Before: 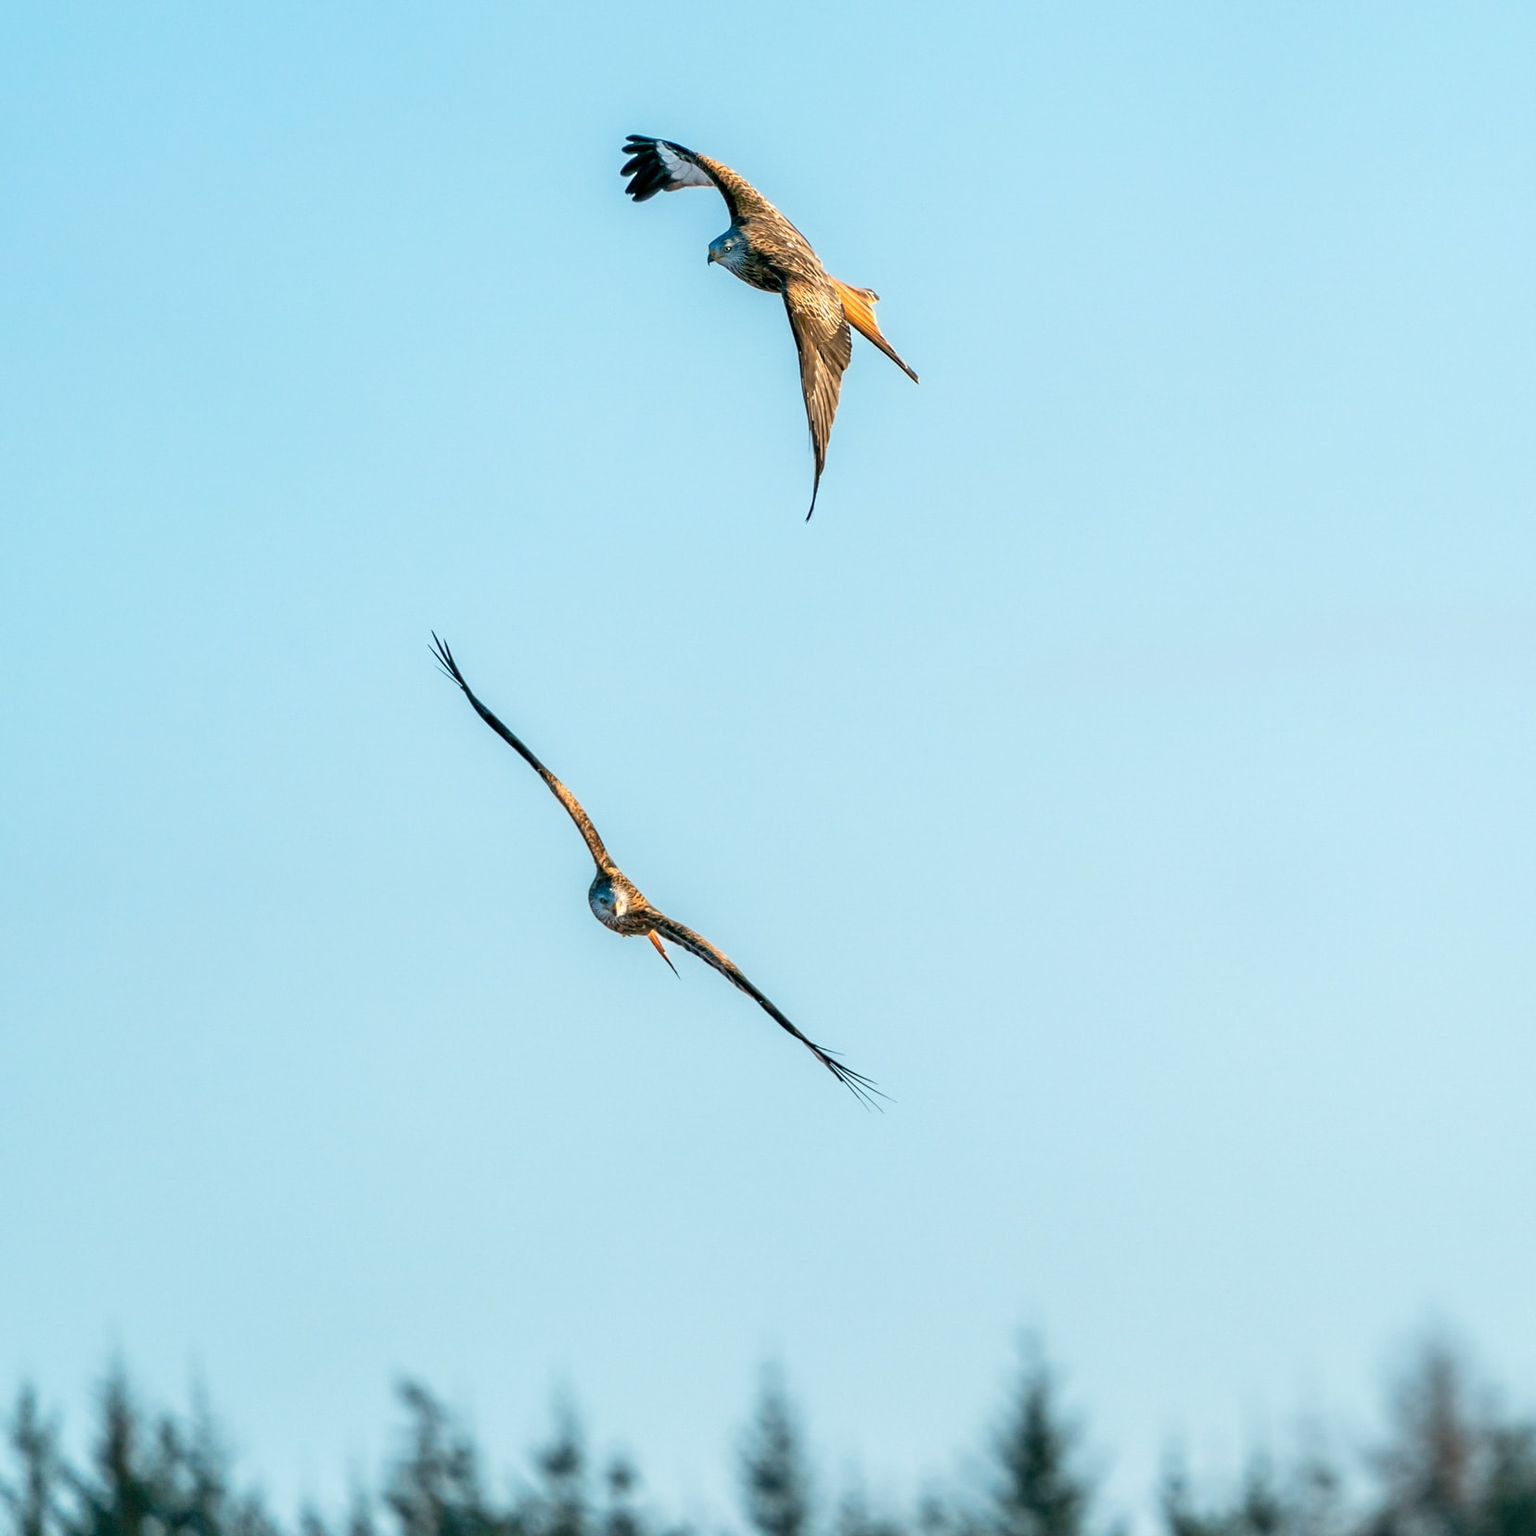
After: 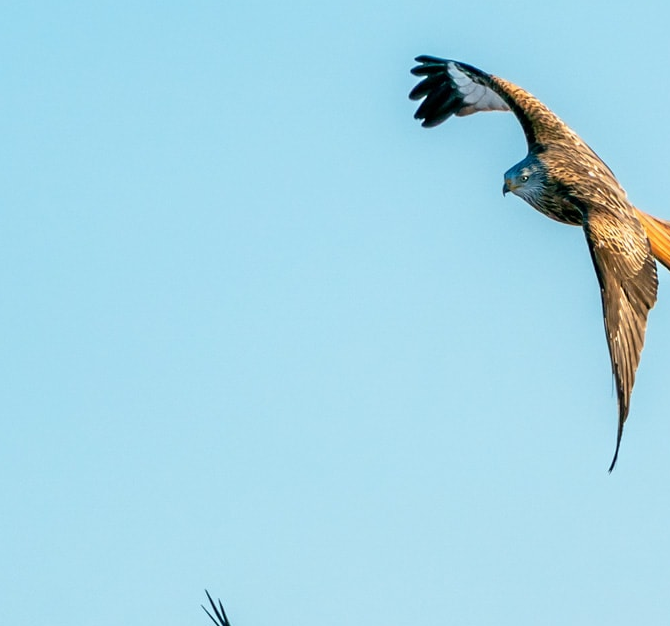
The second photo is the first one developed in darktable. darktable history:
exposure: exposure -0.04 EV, compensate highlight preservation false
crop: left 15.707%, top 5.452%, right 43.787%, bottom 56.696%
